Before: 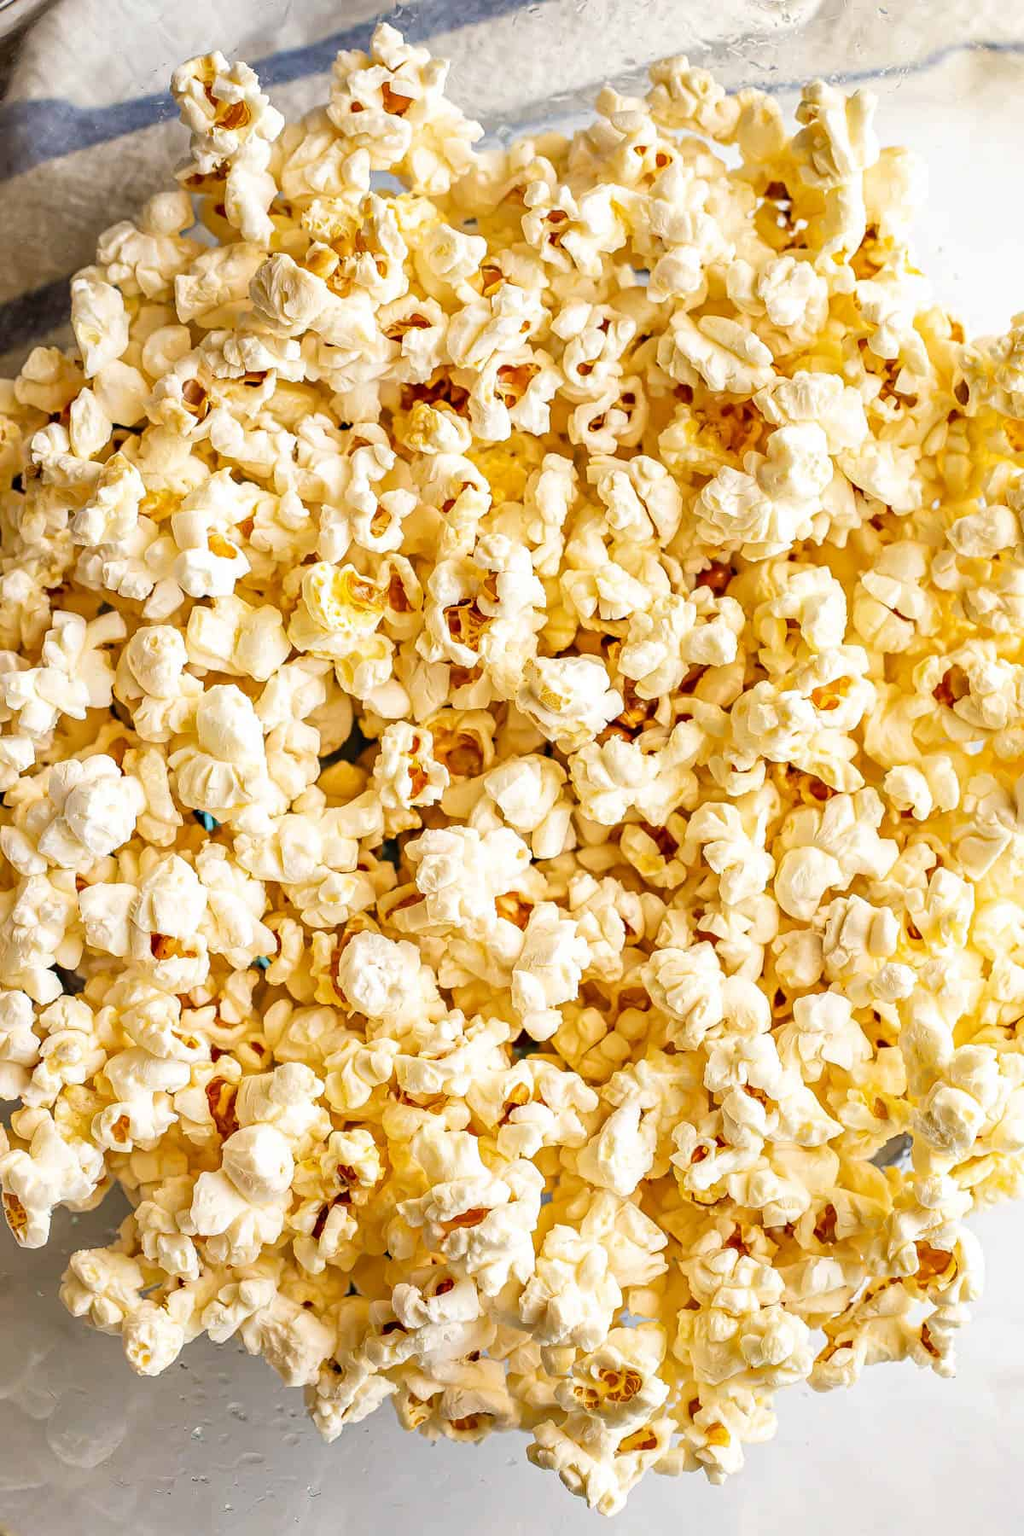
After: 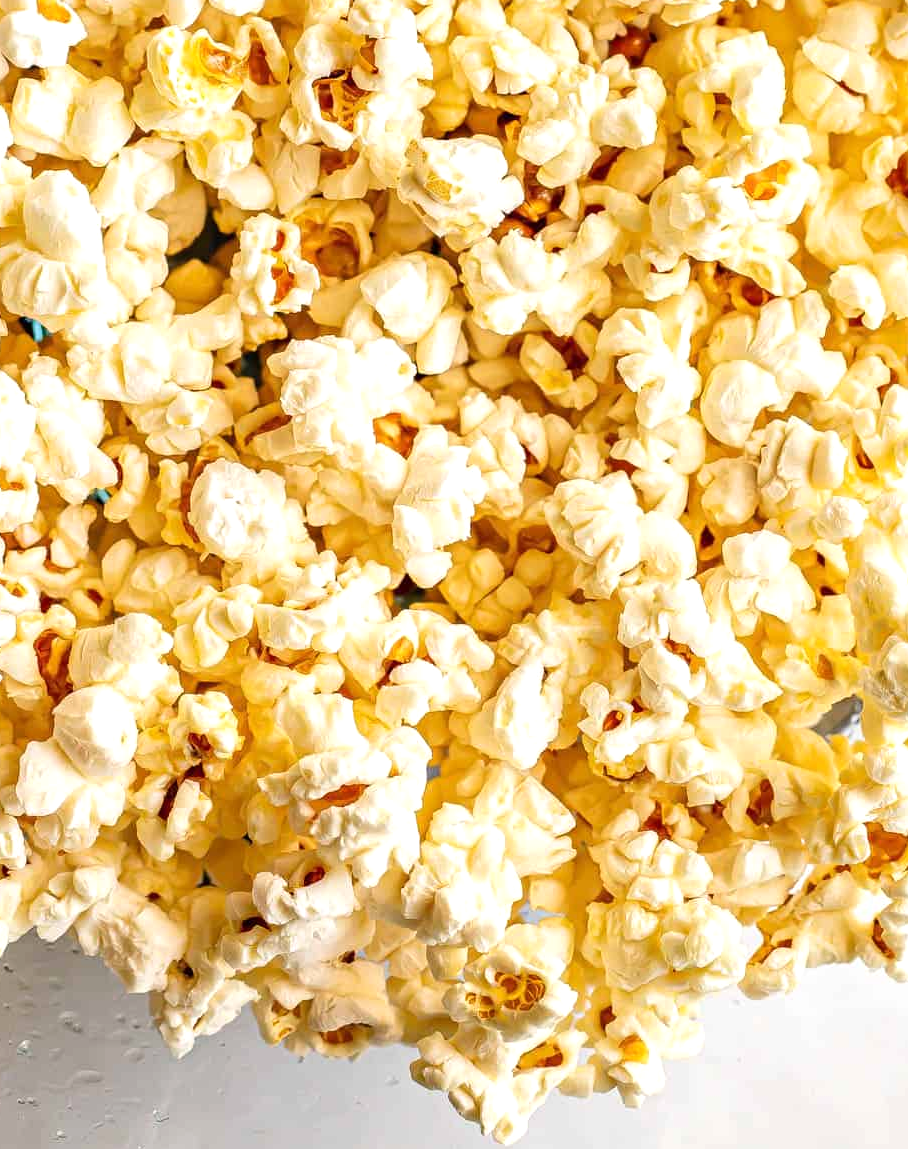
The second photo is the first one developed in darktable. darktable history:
crop and rotate: left 17.299%, top 35.115%, right 7.015%, bottom 1.024%
exposure: exposure 0.2 EV, compensate highlight preservation false
